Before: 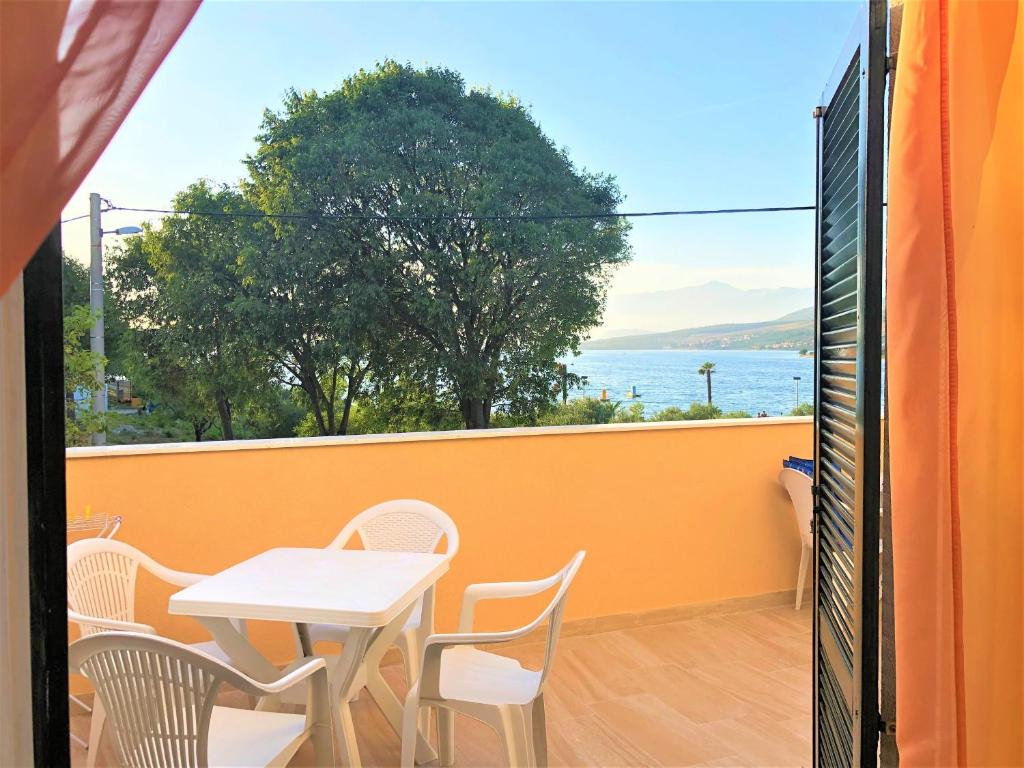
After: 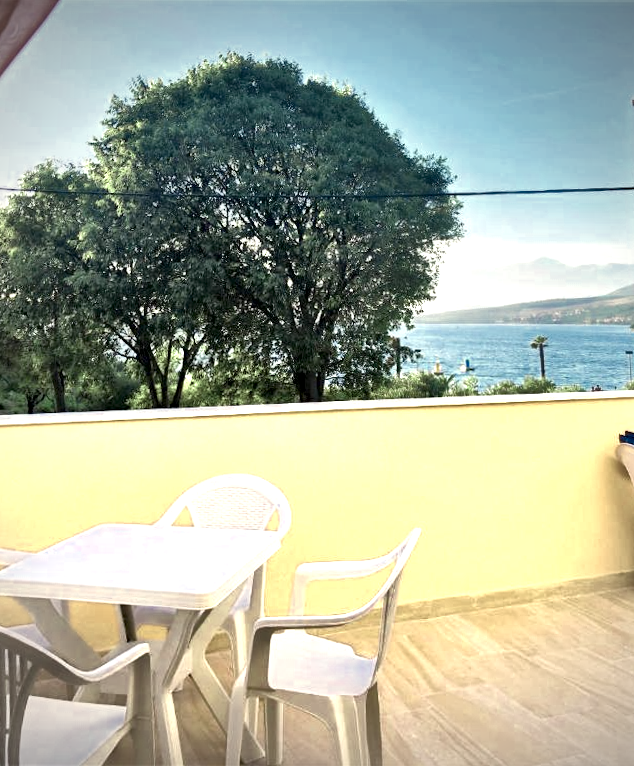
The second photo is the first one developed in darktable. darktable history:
exposure: black level correction 0.009, exposure -0.159 EV, compensate highlight preservation false
color balance rgb: perceptual saturation grading › global saturation 30%, global vibrance 20%
color zones: curves: ch0 [(0.25, 0.667) (0.758, 0.368)]; ch1 [(0.215, 0.245) (0.761, 0.373)]; ch2 [(0.247, 0.554) (0.761, 0.436)]
rotate and perspective: rotation 0.215°, lens shift (vertical) -0.139, crop left 0.069, crop right 0.939, crop top 0.002, crop bottom 0.996
crop and rotate: left 13.409%, right 19.924%
vignetting: on, module defaults
local contrast: mode bilateral grid, contrast 44, coarseness 69, detail 214%, midtone range 0.2
